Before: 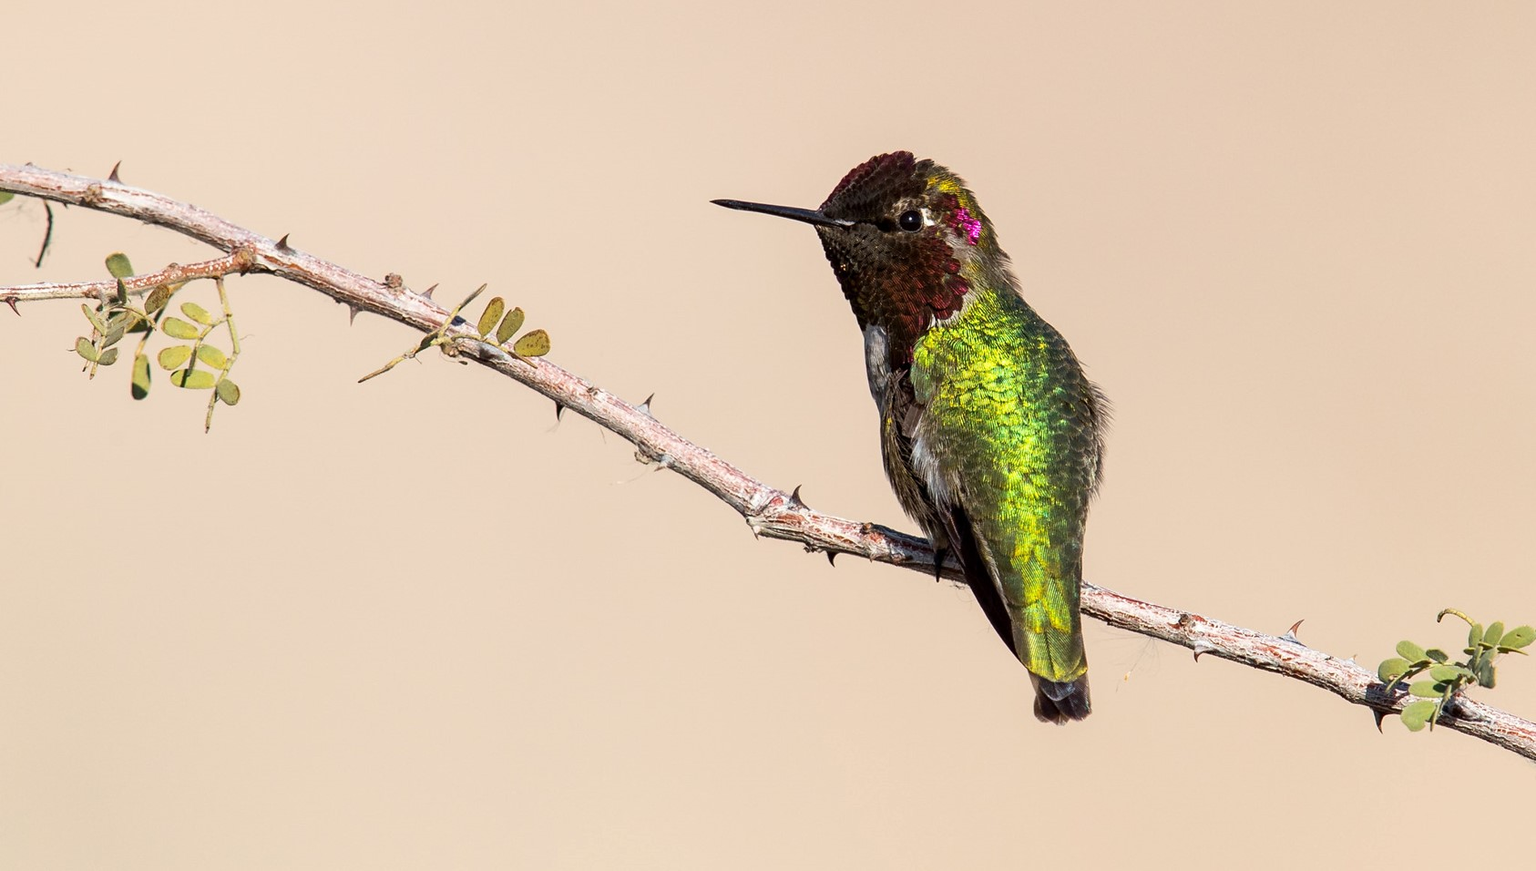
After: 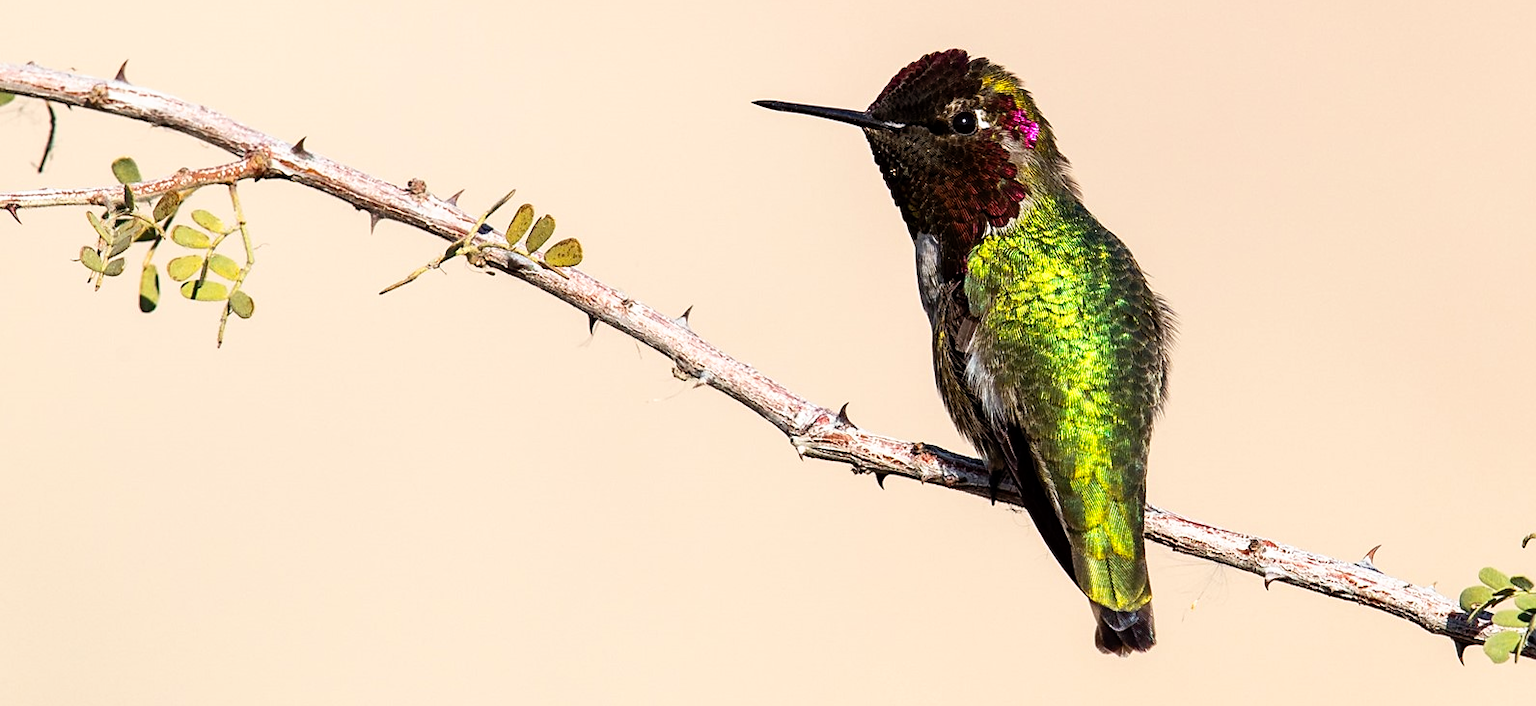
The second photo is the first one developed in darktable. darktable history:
tone curve: curves: ch0 [(0, 0) (0.003, 0.001) (0.011, 0.005) (0.025, 0.011) (0.044, 0.02) (0.069, 0.031) (0.1, 0.045) (0.136, 0.077) (0.177, 0.124) (0.224, 0.181) (0.277, 0.245) (0.335, 0.316) (0.399, 0.393) (0.468, 0.477) (0.543, 0.568) (0.623, 0.666) (0.709, 0.771) (0.801, 0.871) (0.898, 0.965) (1, 1)], preserve colors none
crop and rotate: angle 0.026°, top 12.066%, right 5.494%, bottom 11.248%
sharpen: amount 0.211
